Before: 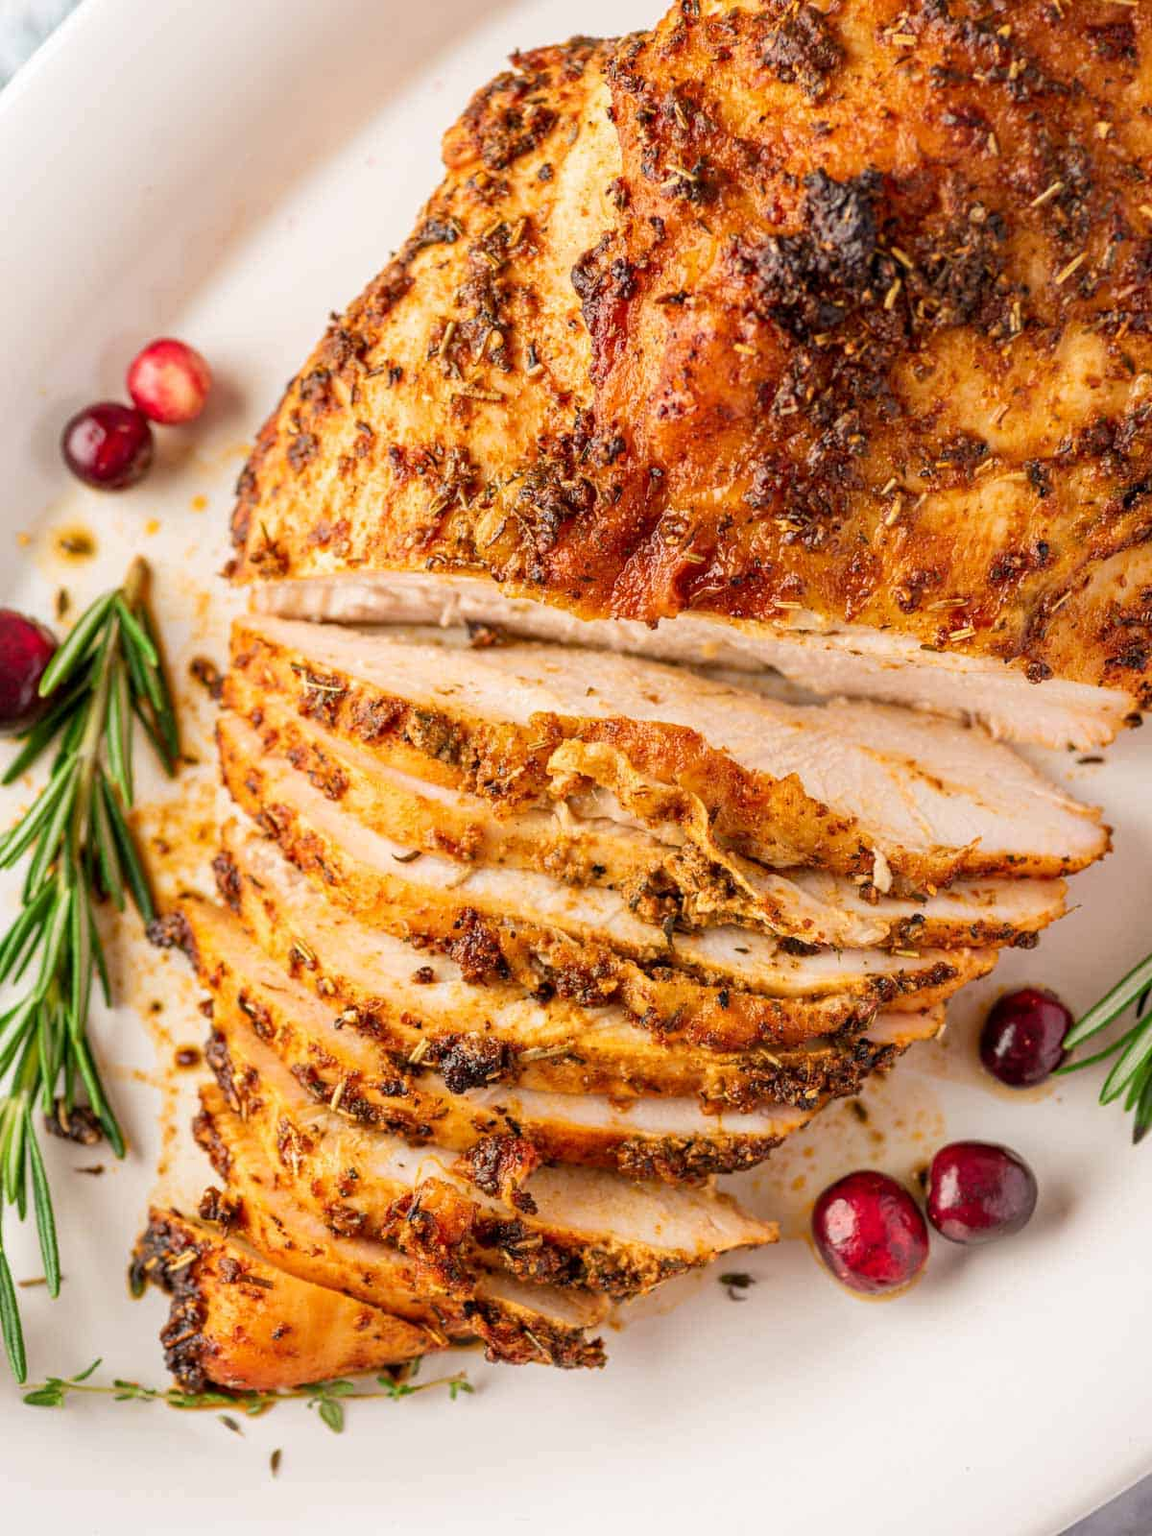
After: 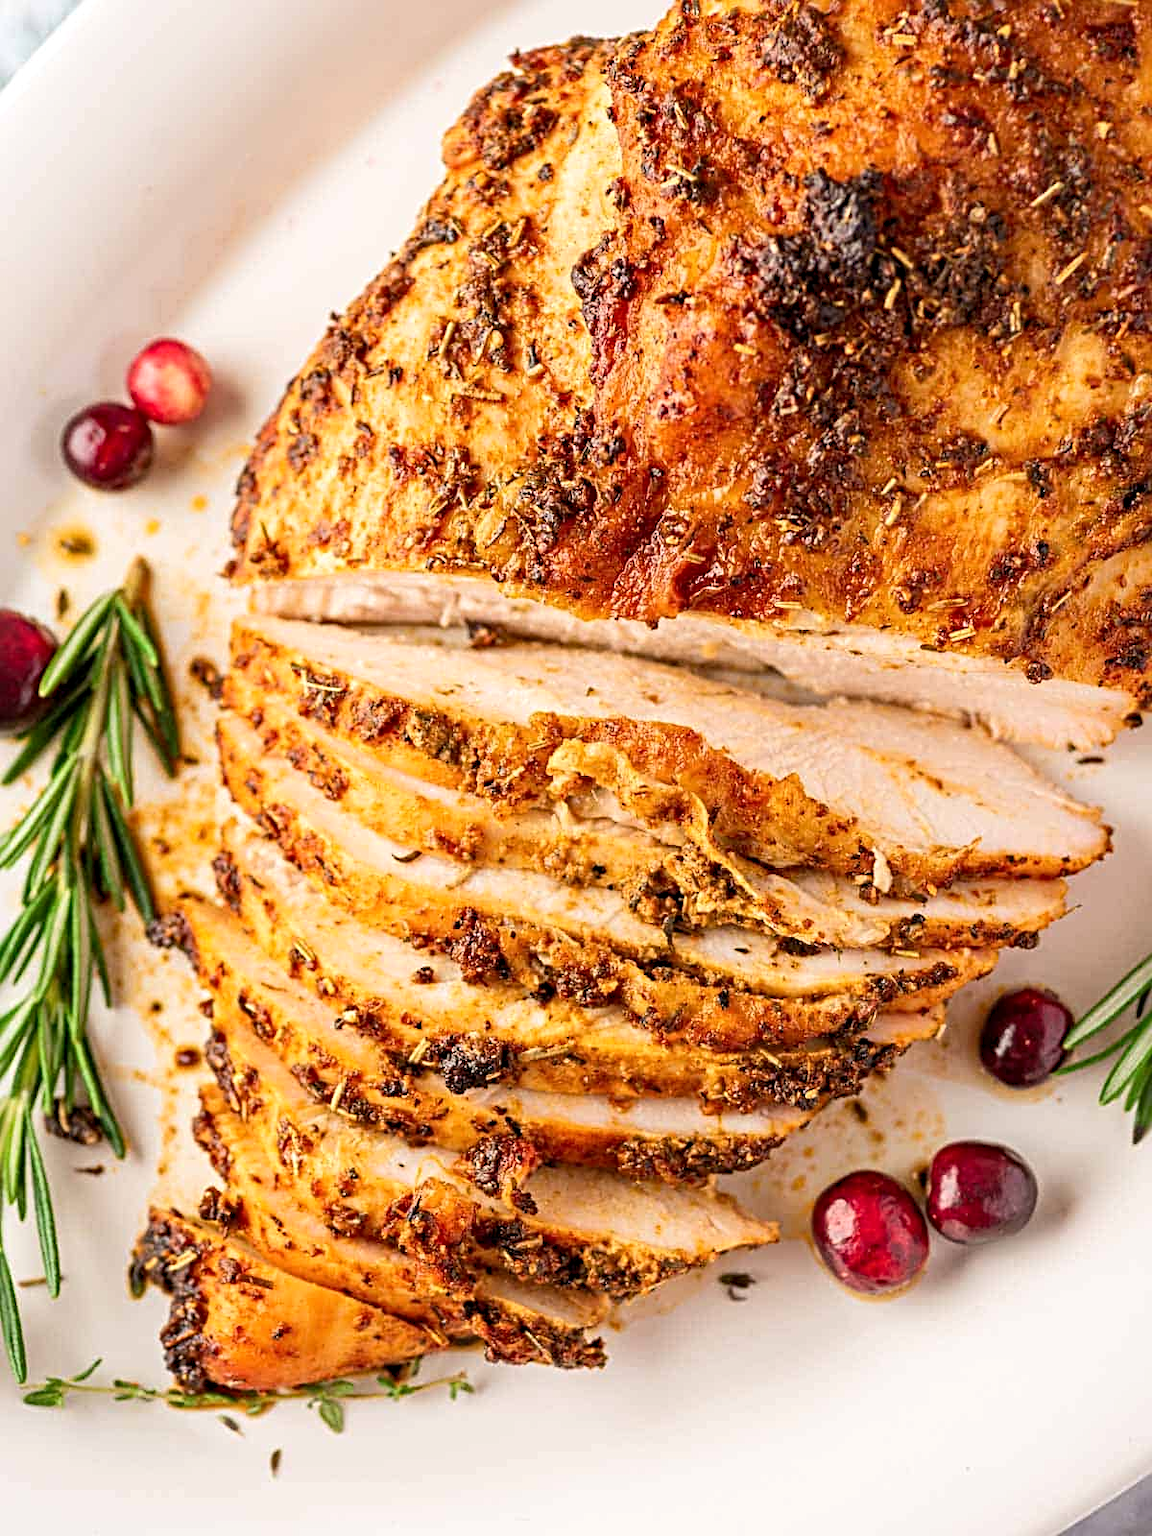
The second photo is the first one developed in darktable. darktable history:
sharpen: radius 4
levels: levels [0, 0.492, 0.984]
contrast brightness saturation: contrast 0.1, brightness 0.02, saturation 0.02
